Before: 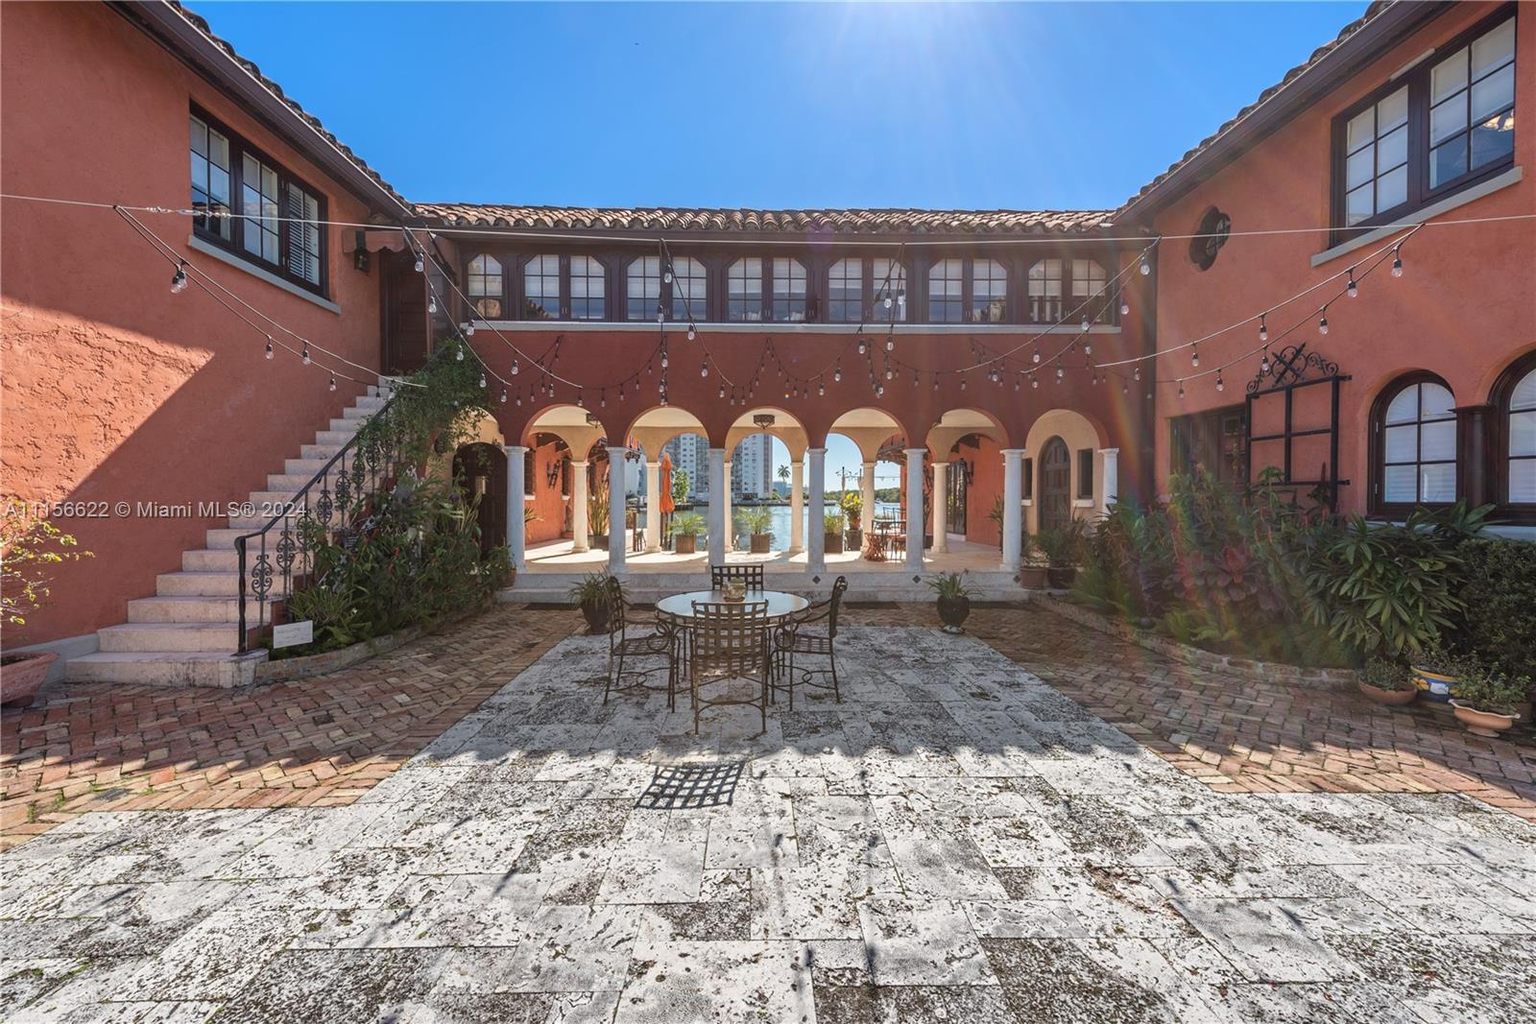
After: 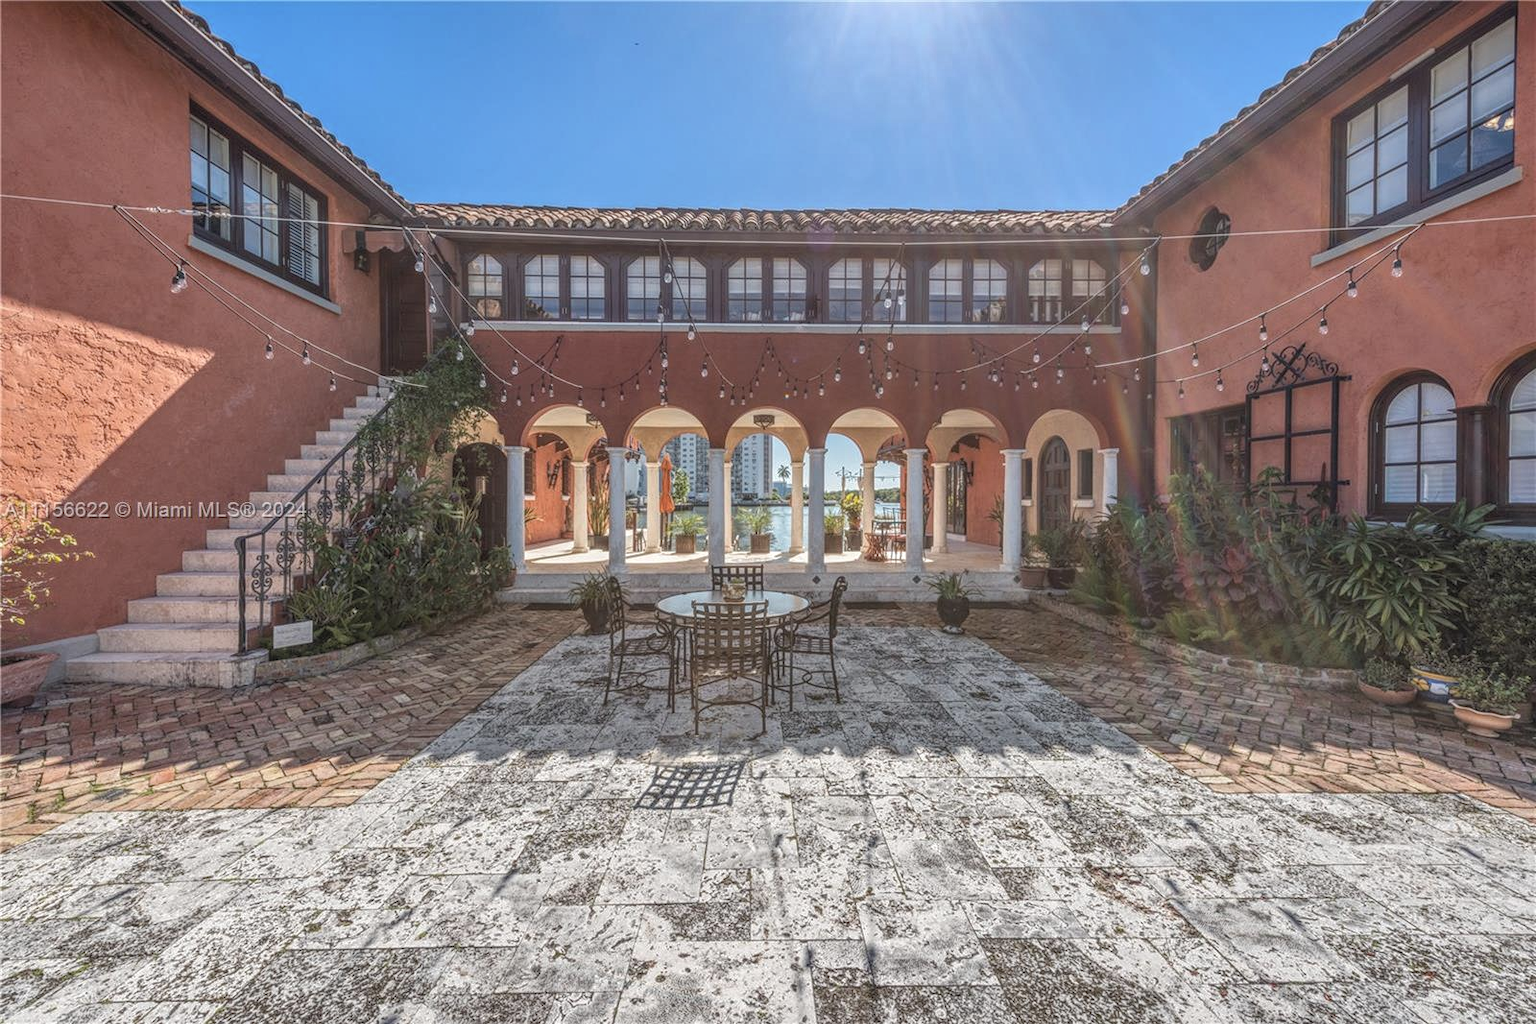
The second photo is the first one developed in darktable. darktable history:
color contrast: green-magenta contrast 0.84, blue-yellow contrast 0.86
local contrast: highlights 66%, shadows 33%, detail 166%, midtone range 0.2
